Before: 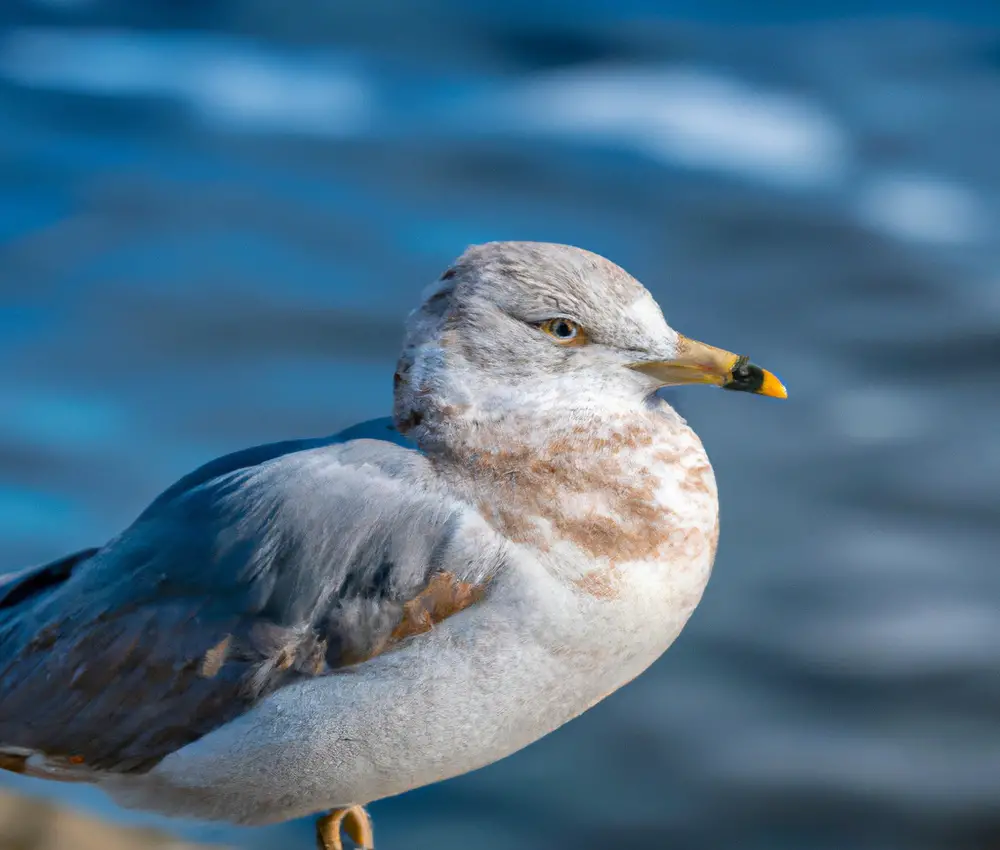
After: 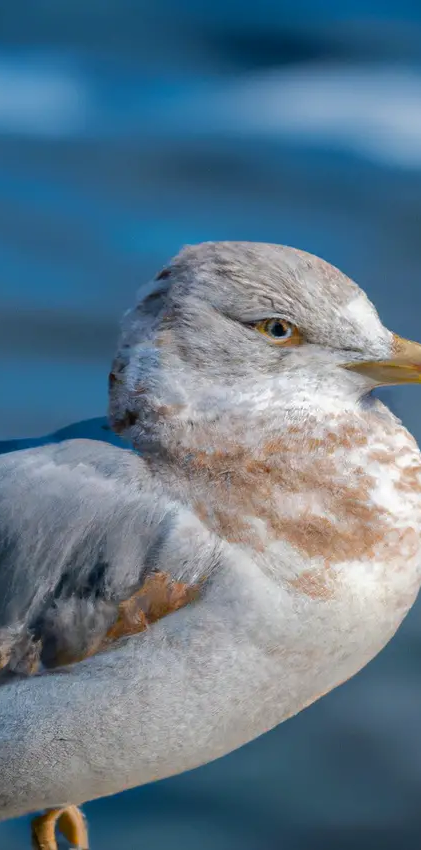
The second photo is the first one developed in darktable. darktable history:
color zones: curves: ch1 [(0, 0.523) (0.143, 0.545) (0.286, 0.52) (0.429, 0.506) (0.571, 0.503) (0.714, 0.503) (0.857, 0.508) (1, 0.523)]
crop: left 28.583%, right 29.231%
rgb curve: curves: ch0 [(0, 0) (0.175, 0.154) (0.785, 0.663) (1, 1)]
